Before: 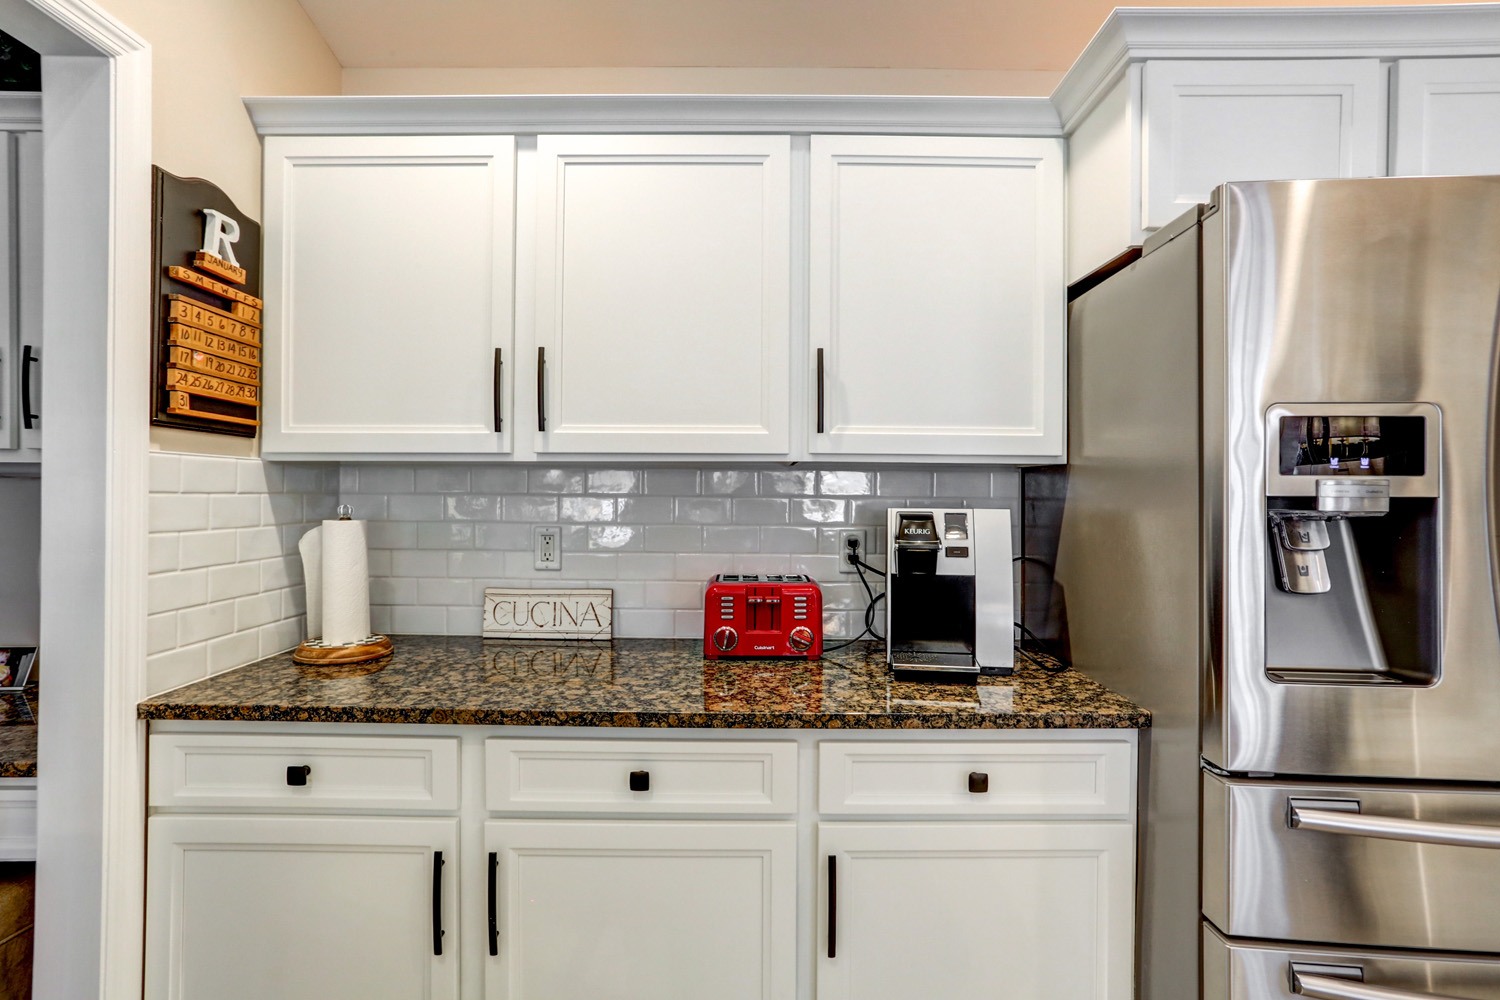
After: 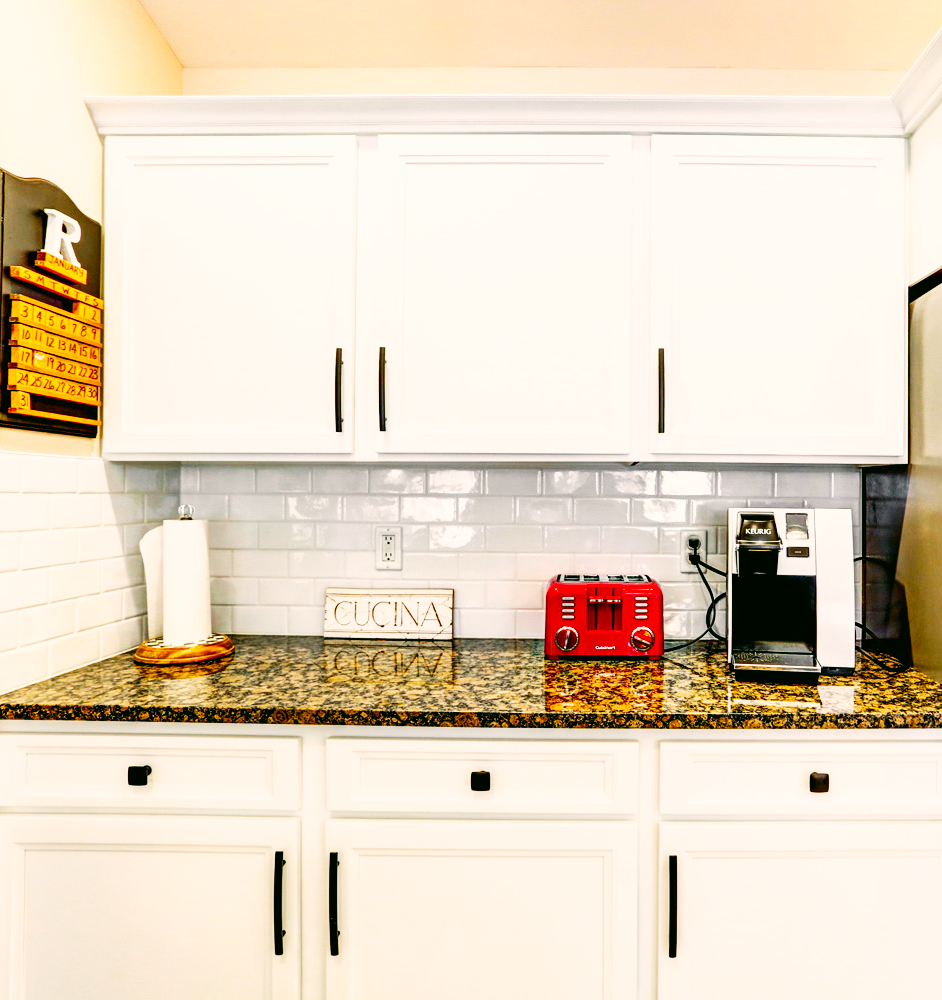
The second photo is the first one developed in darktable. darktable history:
color balance rgb: perceptual saturation grading › global saturation 20%, global vibrance 20%
color correction: highlights a* 4.02, highlights b* 4.98, shadows a* -7.55, shadows b* 4.98
base curve: curves: ch0 [(0, 0) (0.007, 0.004) (0.027, 0.03) (0.046, 0.07) (0.207, 0.54) (0.442, 0.872) (0.673, 0.972) (1, 1)], preserve colors none
crop: left 10.644%, right 26.528%
